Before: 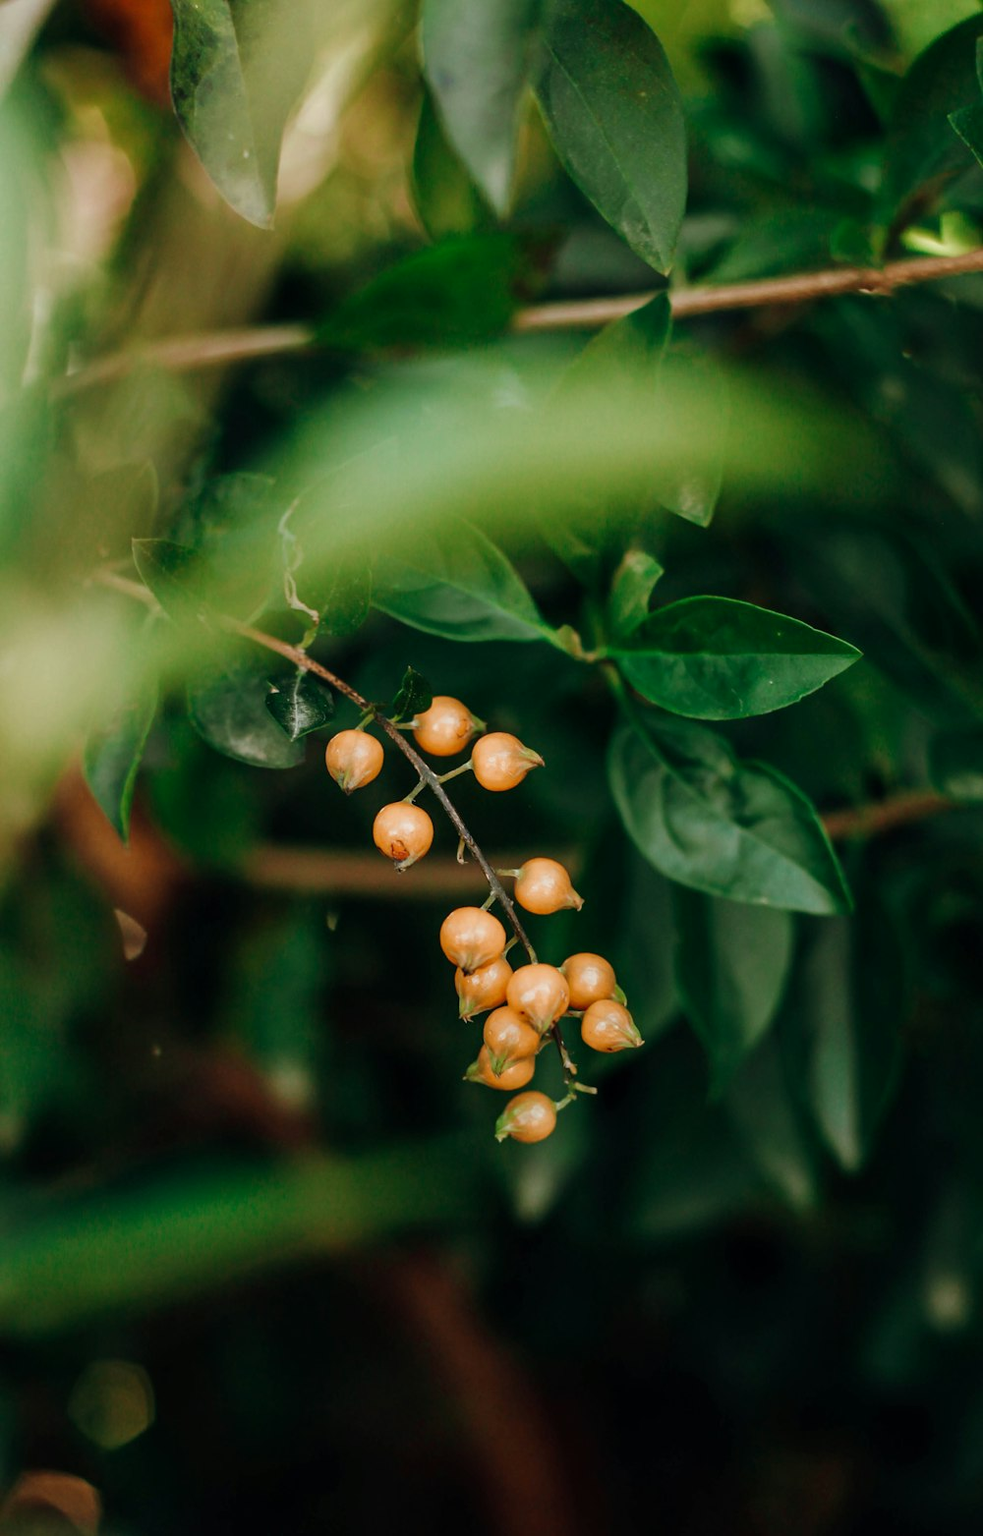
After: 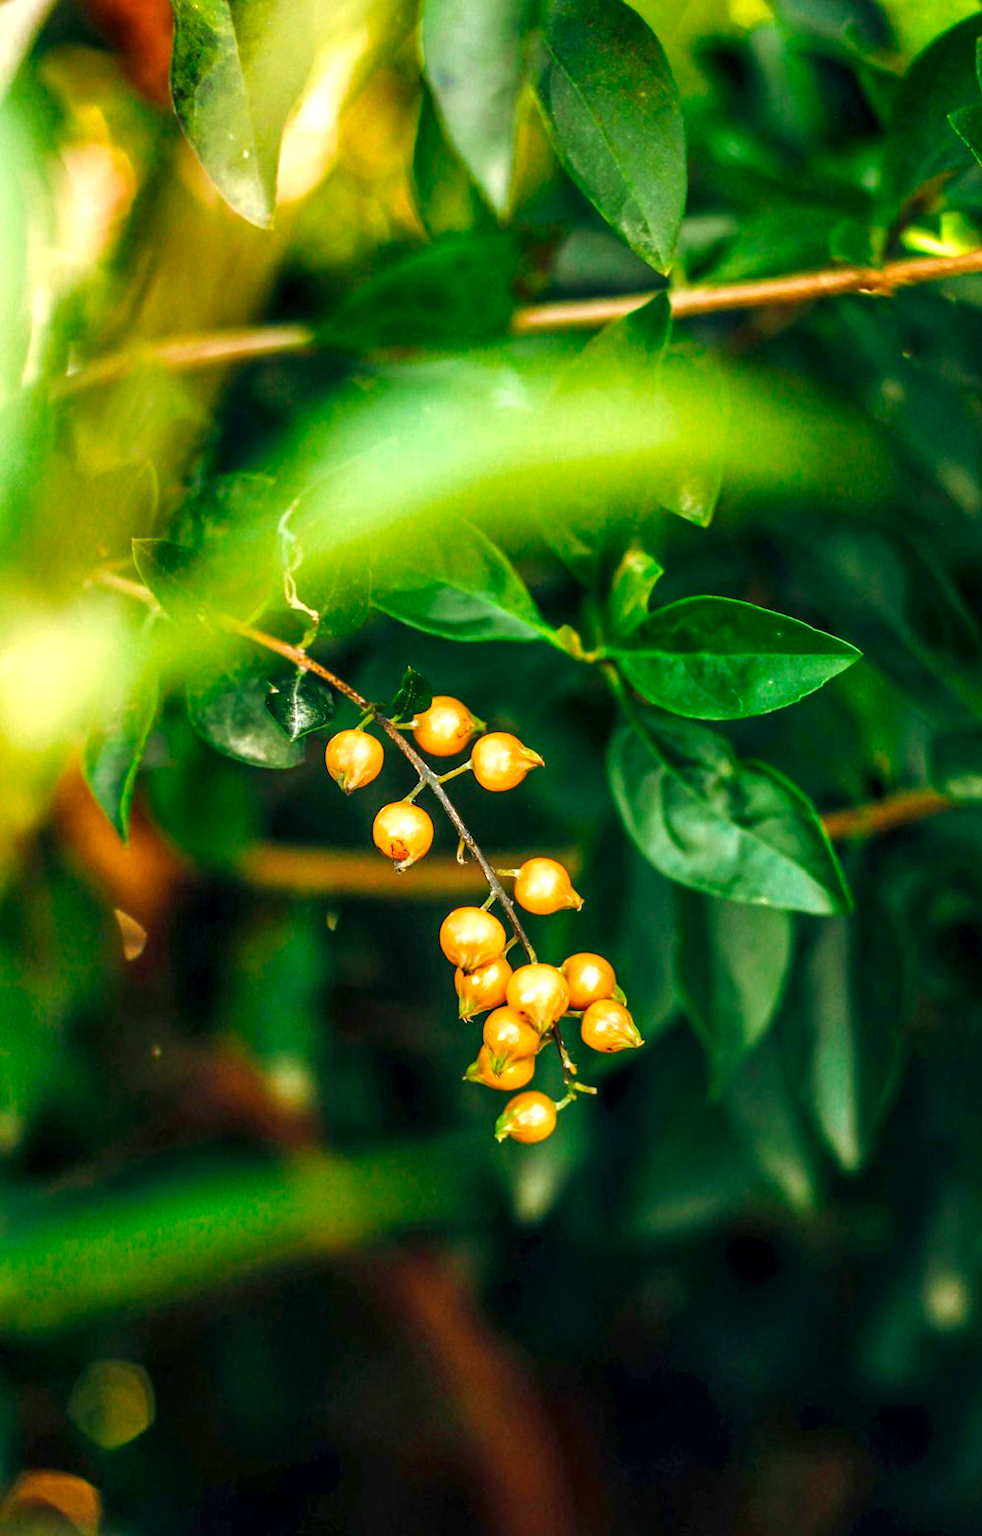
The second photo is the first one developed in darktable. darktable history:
color balance rgb: perceptual saturation grading › global saturation 35.722%, global vibrance 20%
exposure: black level correction 0, exposure 1.199 EV, compensate exposure bias true, compensate highlight preservation false
local contrast: detail 130%
